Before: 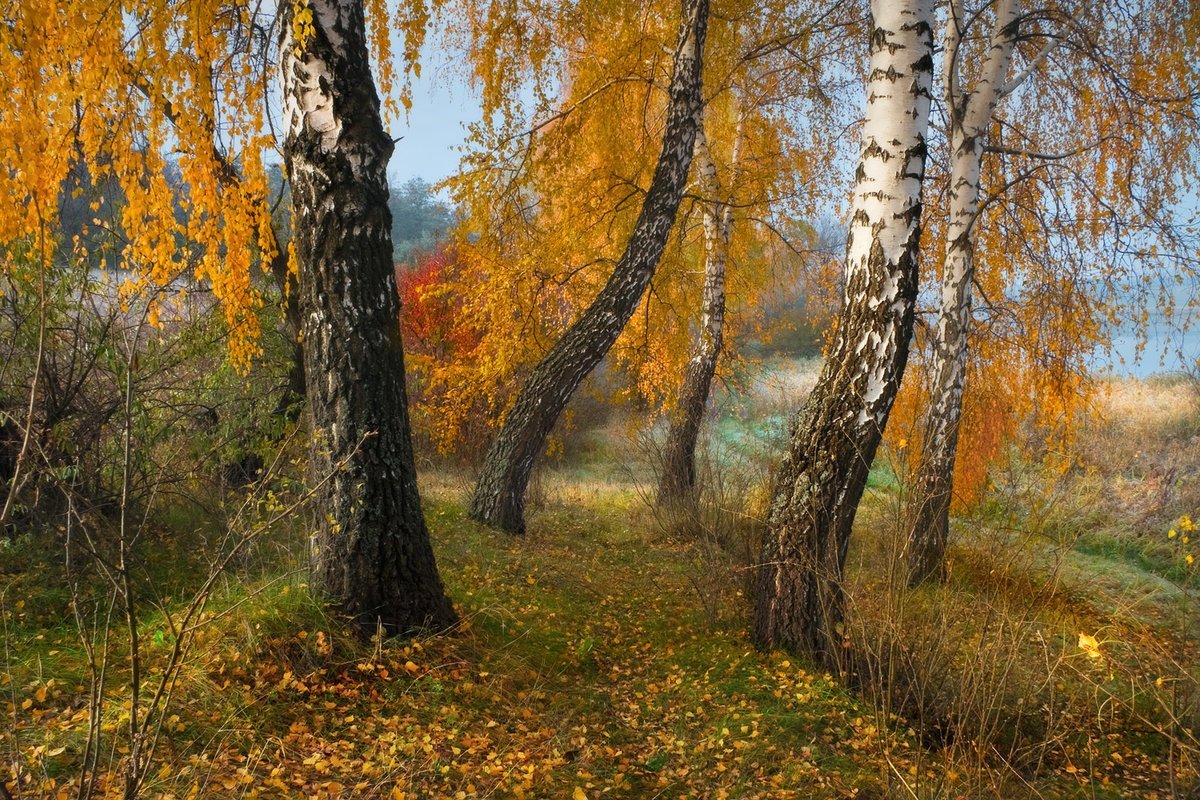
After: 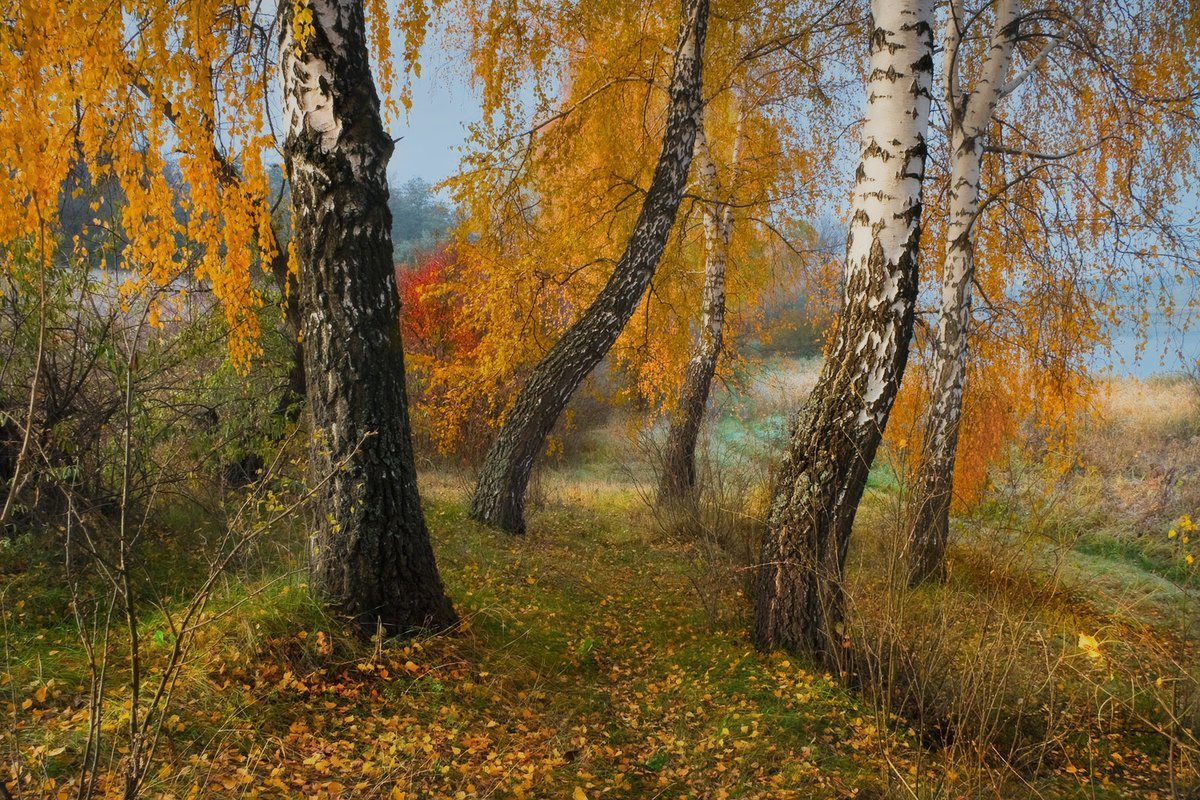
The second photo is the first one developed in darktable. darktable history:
filmic rgb: black relative exposure -14.19 EV, white relative exposure 3.35 EV, hardness 7.9, contrast 0.987, preserve chrominance max RGB, color science v6 (2022), contrast in shadows safe, contrast in highlights safe
